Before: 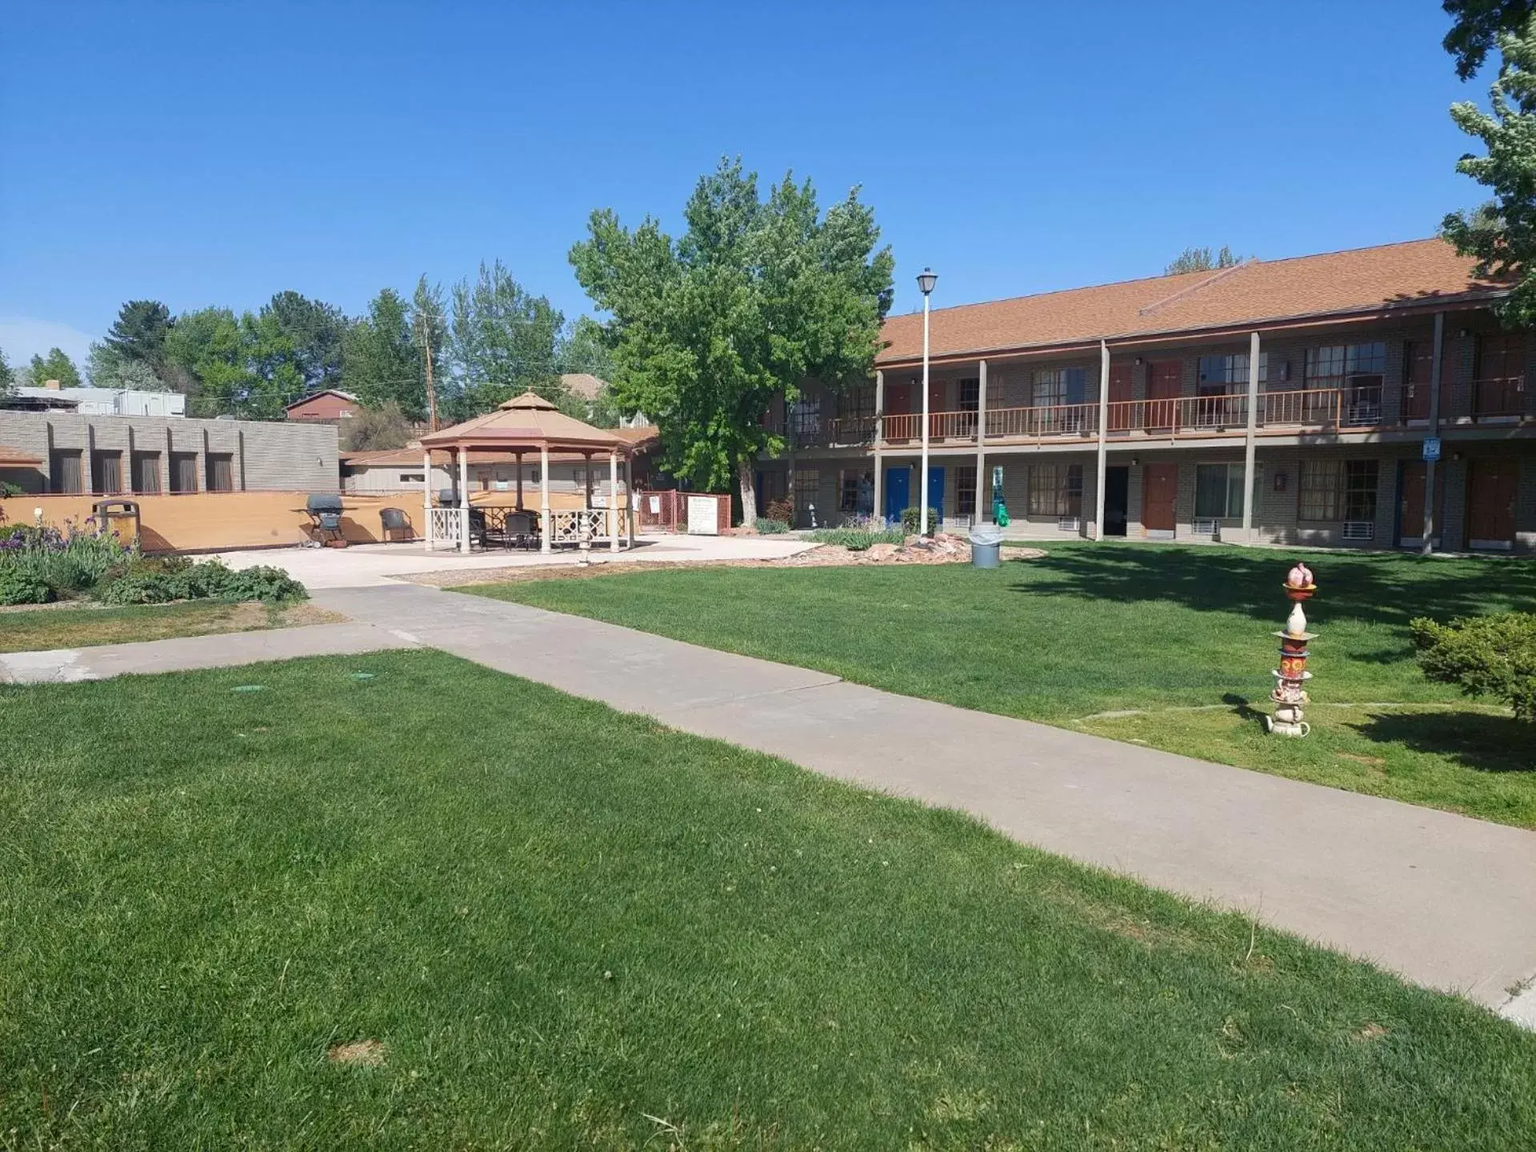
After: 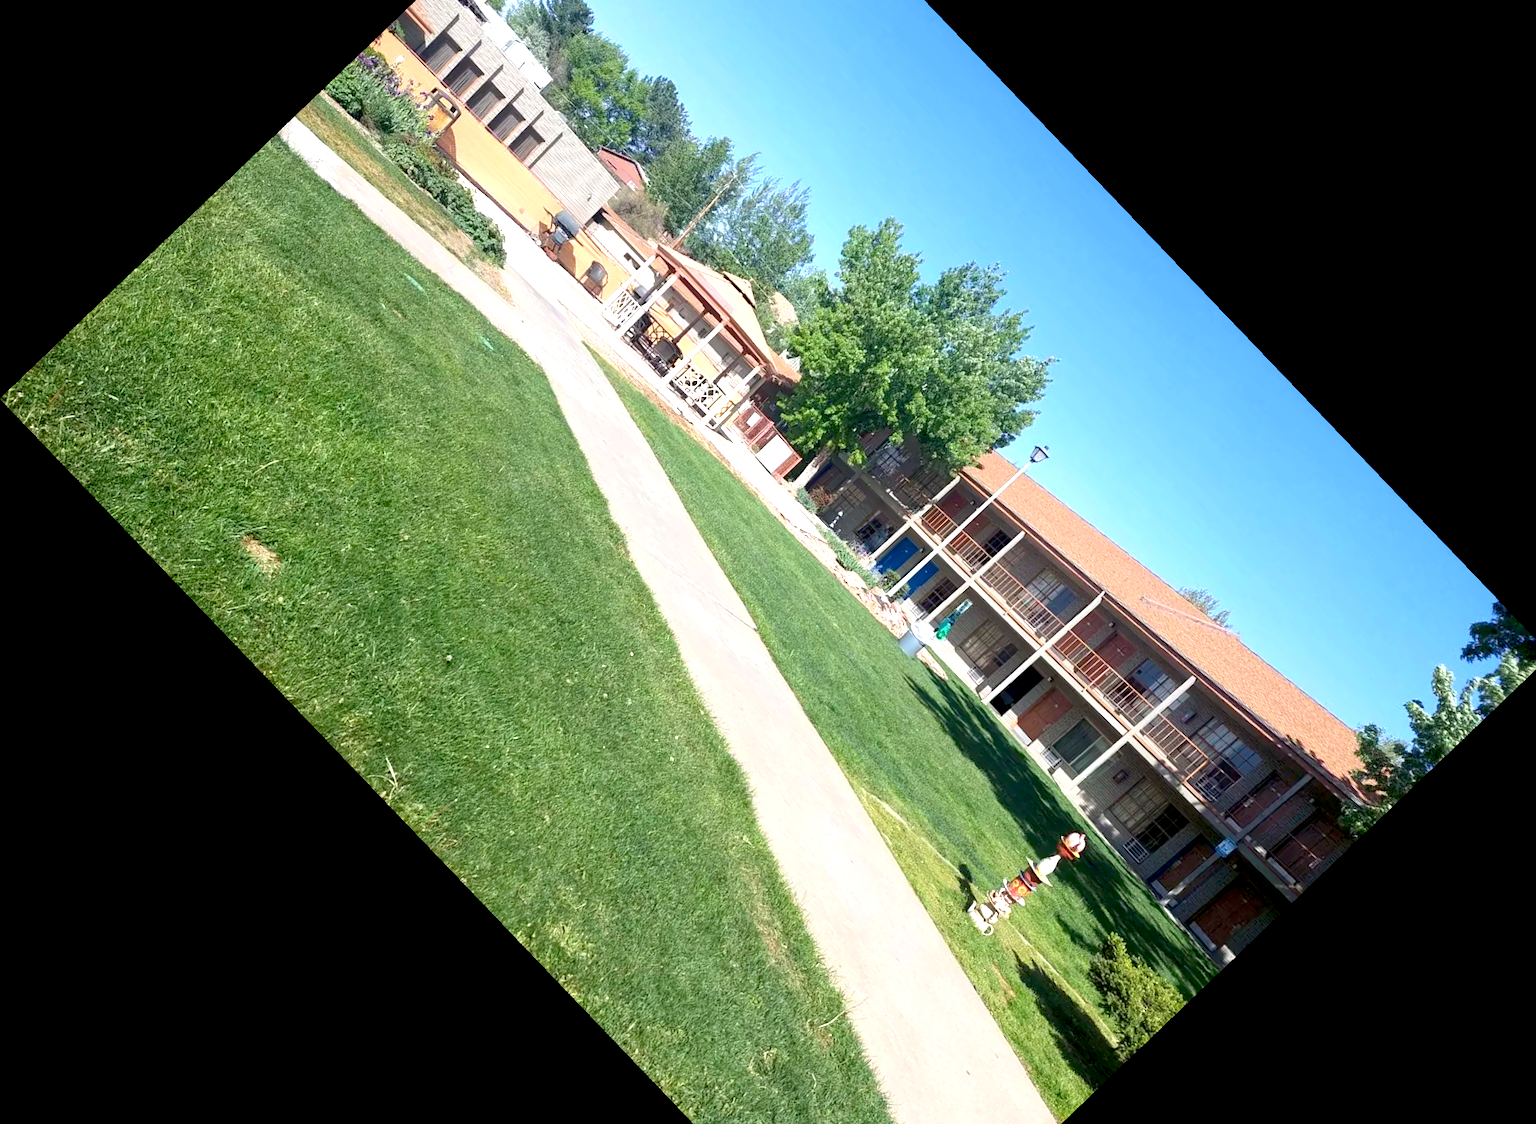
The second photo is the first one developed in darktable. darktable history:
exposure: black level correction 0.008, exposure 0.979 EV, compensate highlight preservation false
crop and rotate: angle -46.26°, top 16.234%, right 0.912%, bottom 11.704%
